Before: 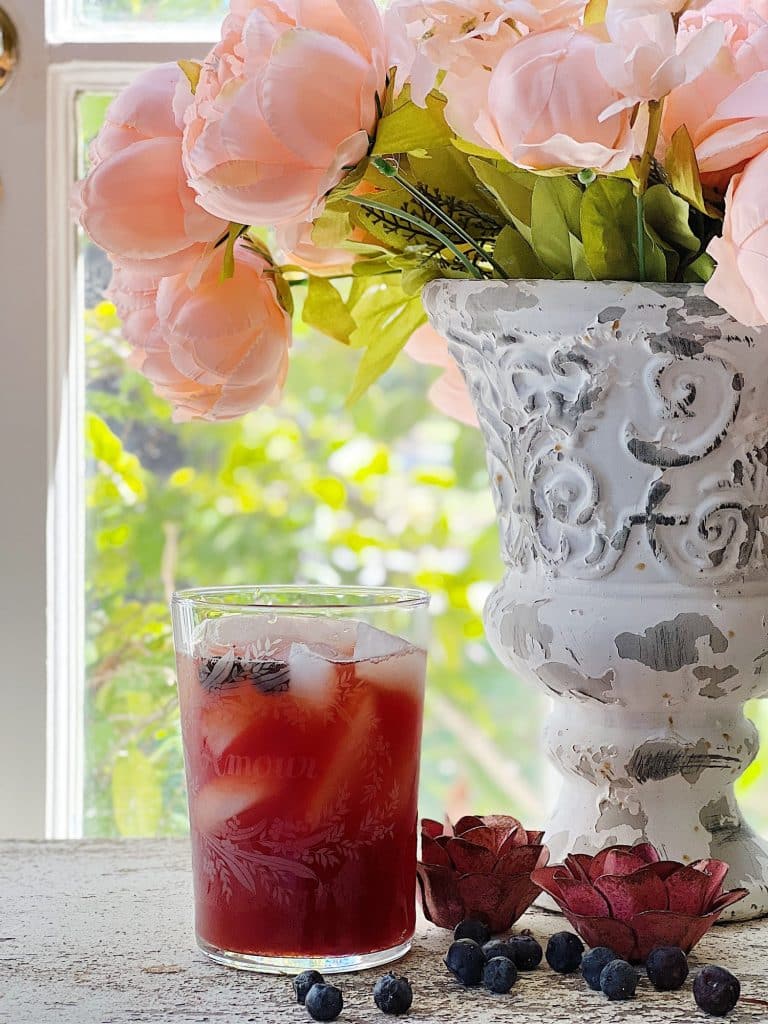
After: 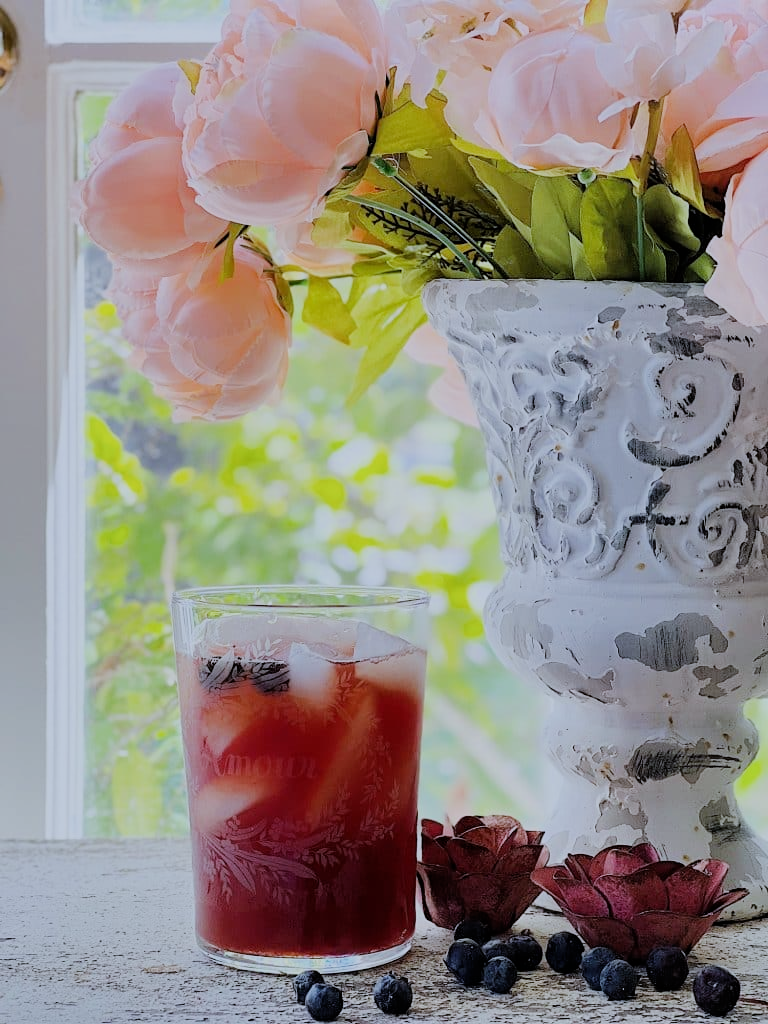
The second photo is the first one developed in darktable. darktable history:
filmic rgb: black relative exposure -7.15 EV, white relative exposure 5.36 EV, hardness 3.02
white balance: red 0.931, blue 1.11
